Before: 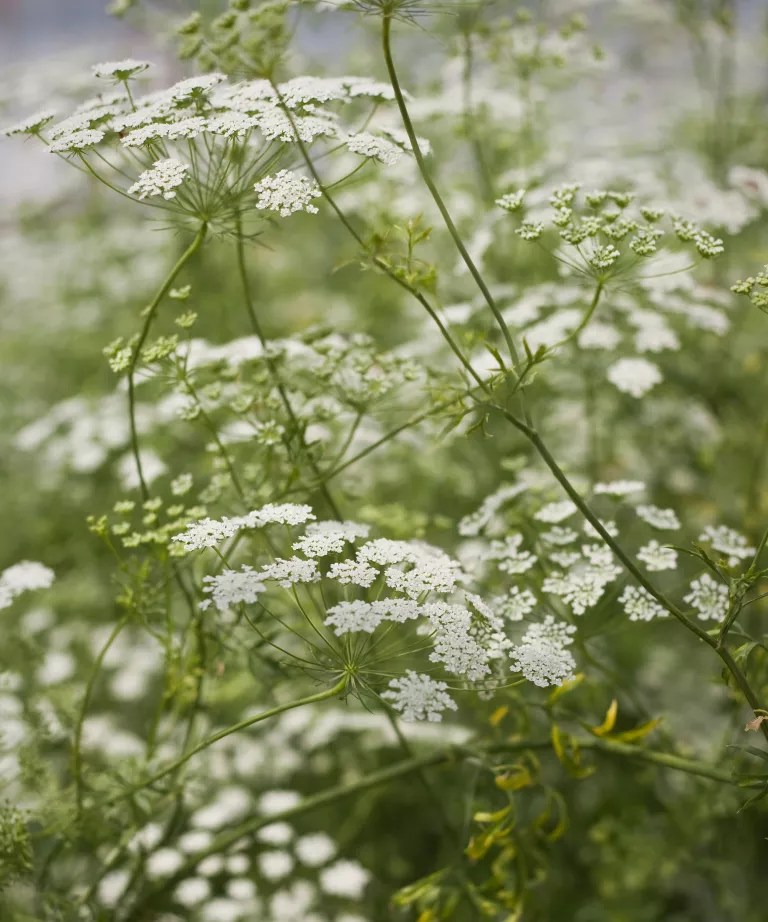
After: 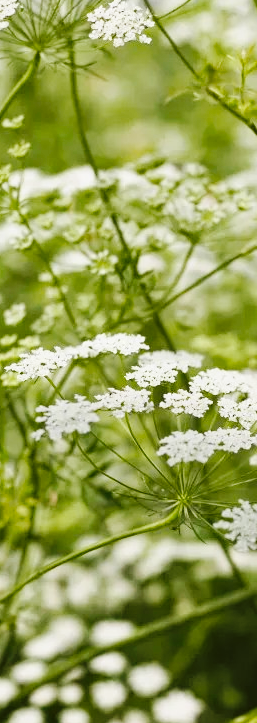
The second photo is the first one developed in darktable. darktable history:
crop and rotate: left 21.77%, top 18.528%, right 44.676%, bottom 2.997%
haze removal: compatibility mode true, adaptive false
base curve: curves: ch0 [(0, 0) (0.036, 0.025) (0.121, 0.166) (0.206, 0.329) (0.605, 0.79) (1, 1)], preserve colors none
